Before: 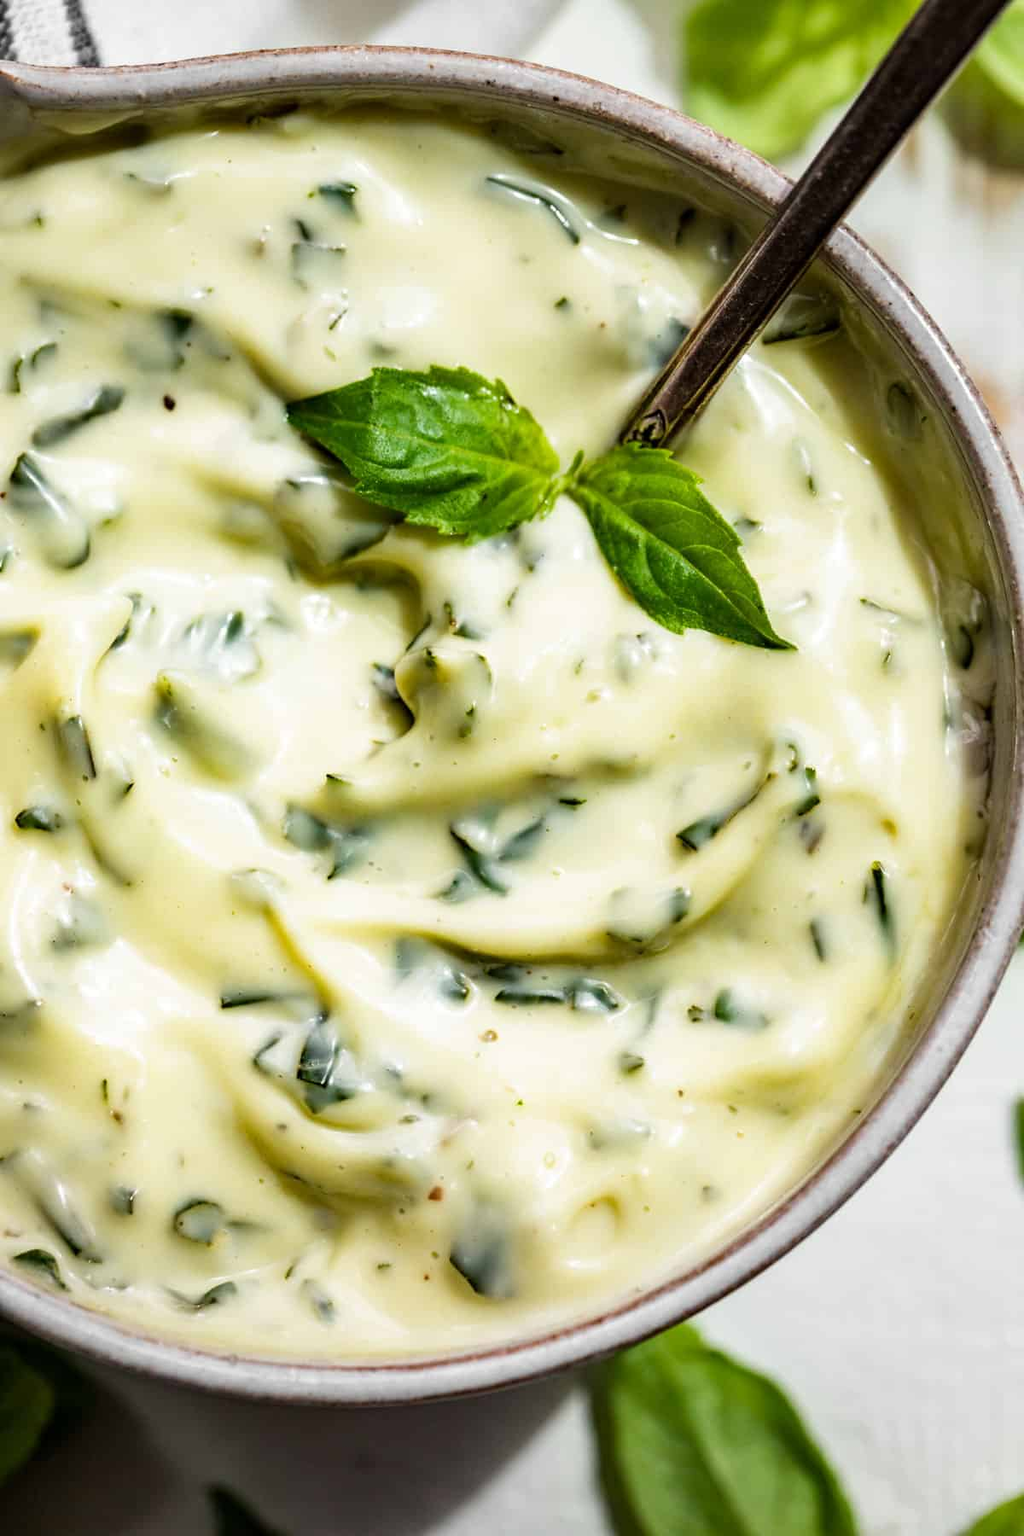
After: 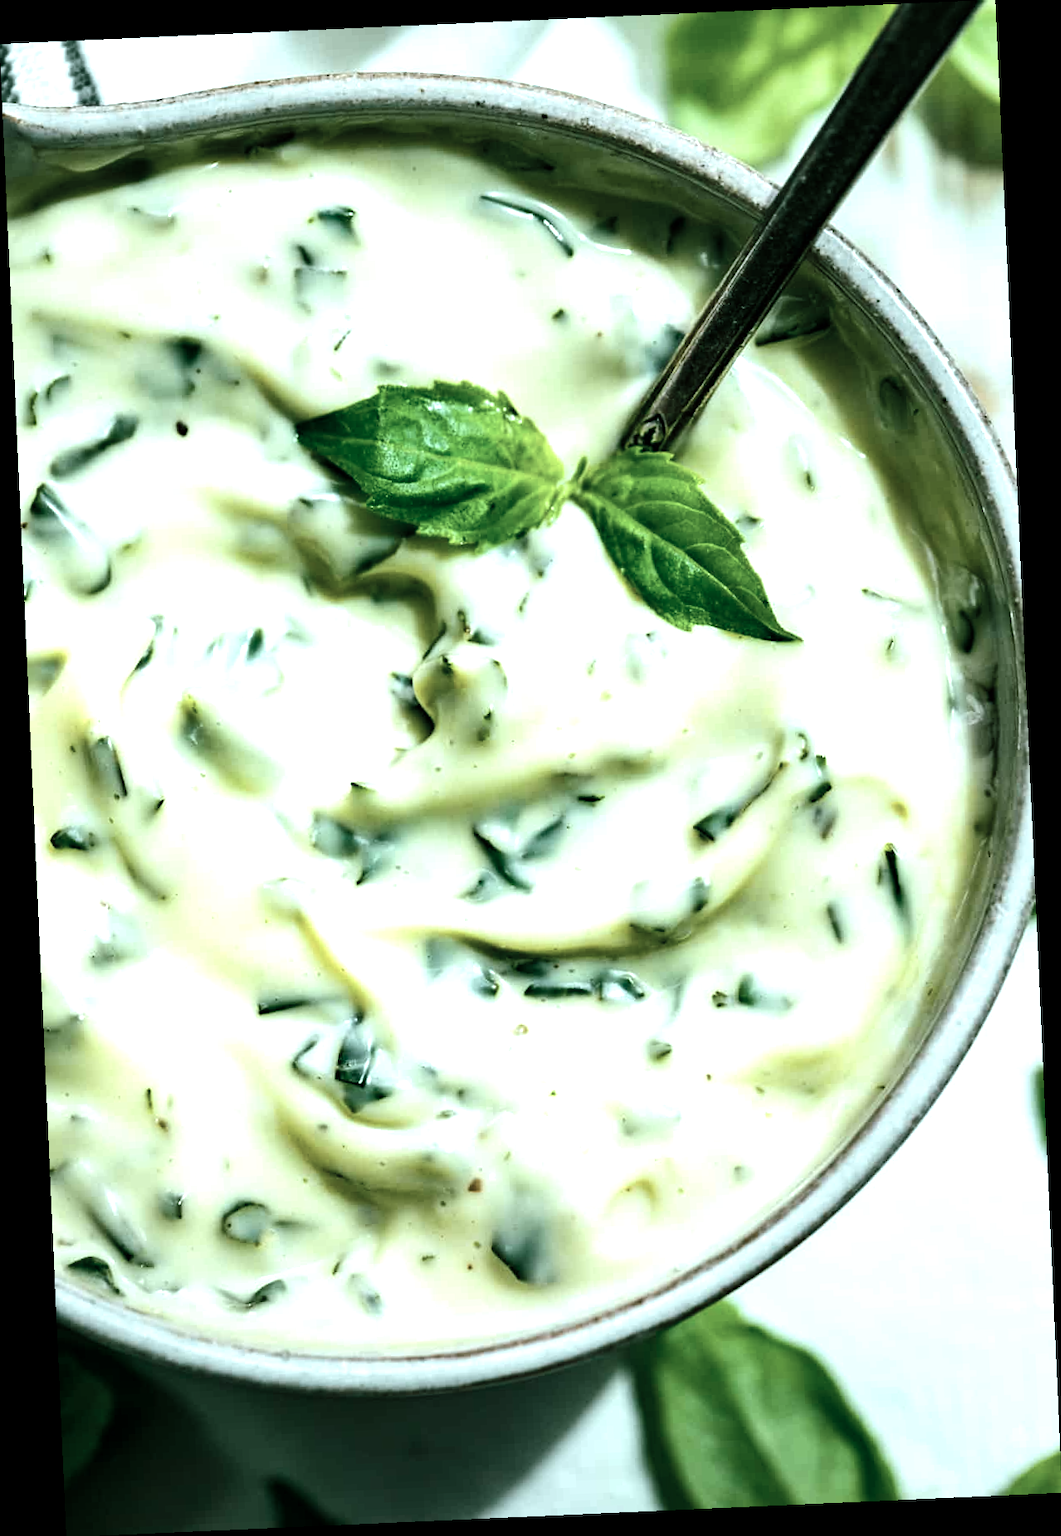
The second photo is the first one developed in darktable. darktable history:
color balance rgb: shadows lift › chroma 11.71%, shadows lift › hue 133.46°, power › chroma 2.15%, power › hue 166.83°, highlights gain › chroma 4%, highlights gain › hue 200.2°, perceptual saturation grading › global saturation 18.05%
color correction: saturation 0.57
tone equalizer: -8 EV -0.75 EV, -7 EV -0.7 EV, -6 EV -0.6 EV, -5 EV -0.4 EV, -3 EV 0.4 EV, -2 EV 0.6 EV, -1 EV 0.7 EV, +0 EV 0.75 EV, edges refinement/feathering 500, mask exposure compensation -1.57 EV, preserve details no
rotate and perspective: rotation -2.56°, automatic cropping off
